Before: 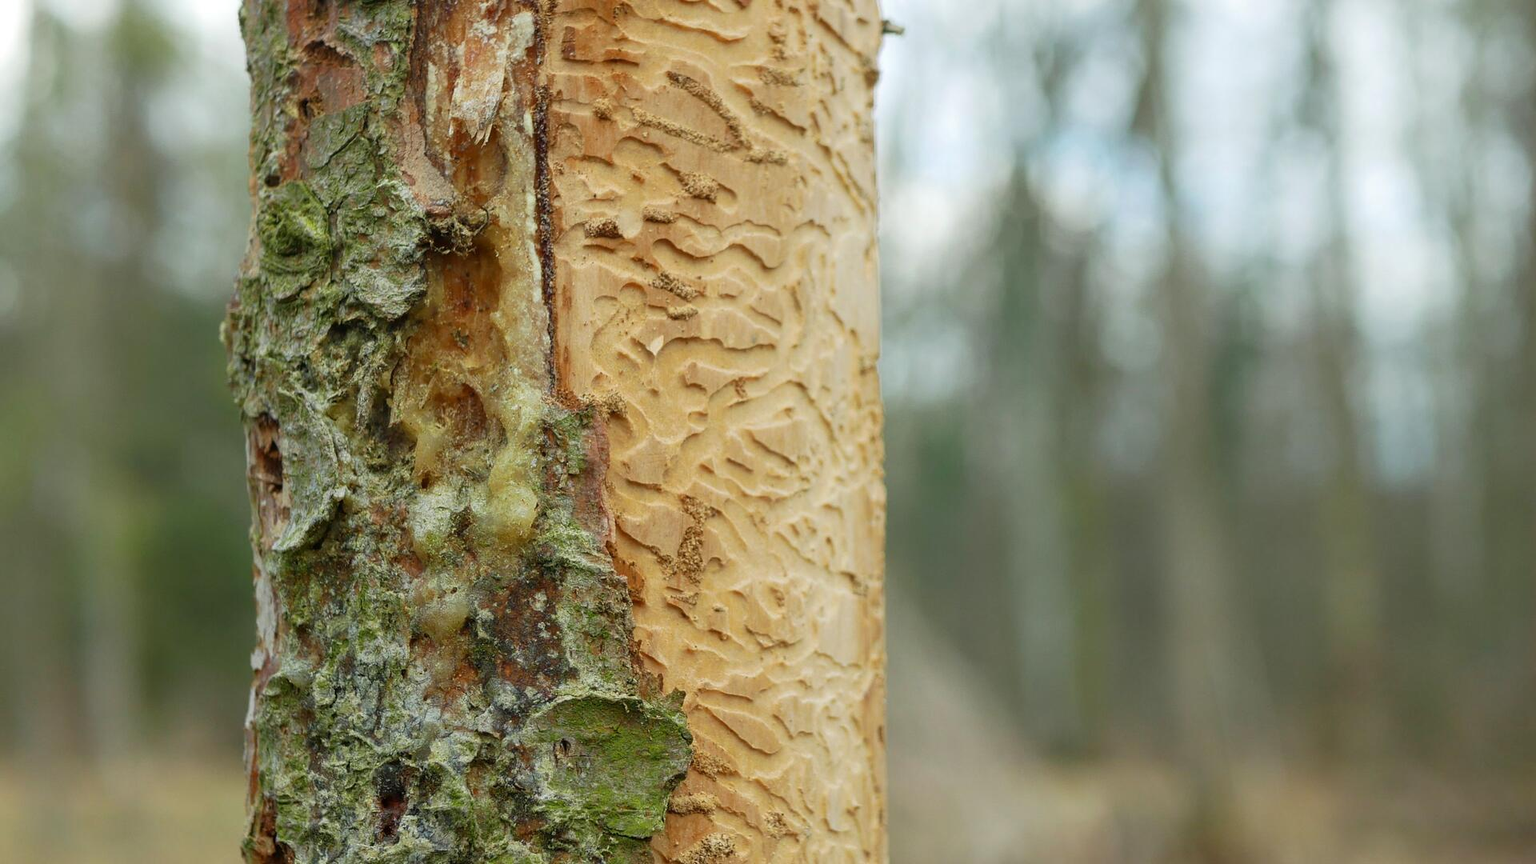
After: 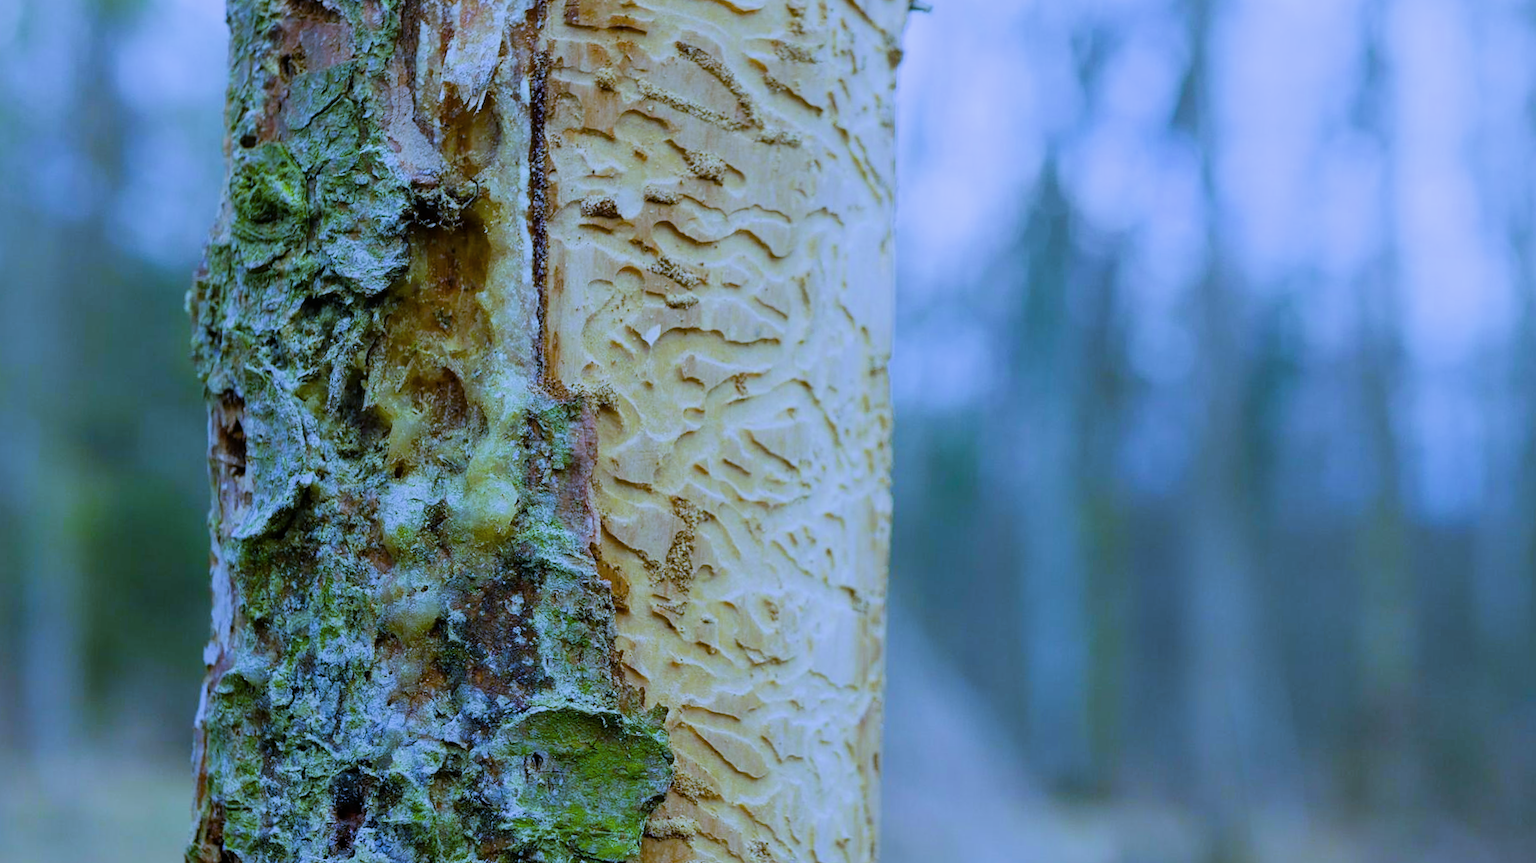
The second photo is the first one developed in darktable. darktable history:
crop and rotate: angle -2.38°
filmic rgb: black relative exposure -7.65 EV, hardness 4.02, contrast 1.1, highlights saturation mix -30%
contrast brightness saturation: saturation -0.05
color balance rgb: linear chroma grading › global chroma 15%, perceptual saturation grading › global saturation 30%
white balance: red 0.766, blue 1.537
